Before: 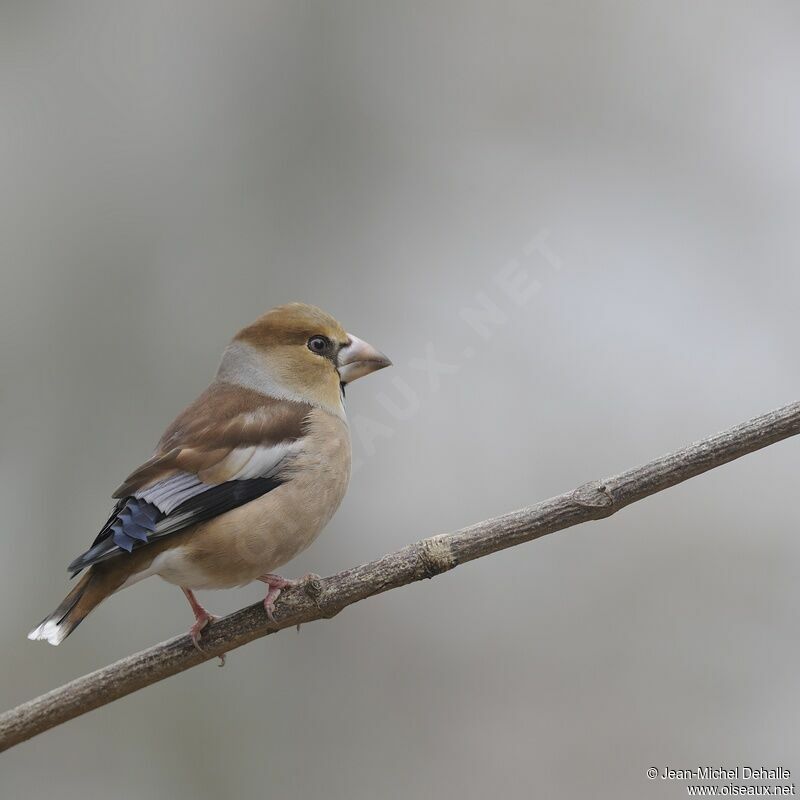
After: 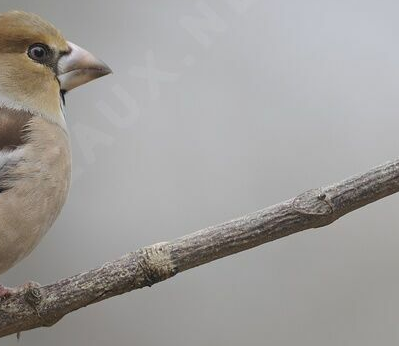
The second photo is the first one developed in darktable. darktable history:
crop: left 35.008%, top 36.572%, right 15.091%, bottom 20.103%
